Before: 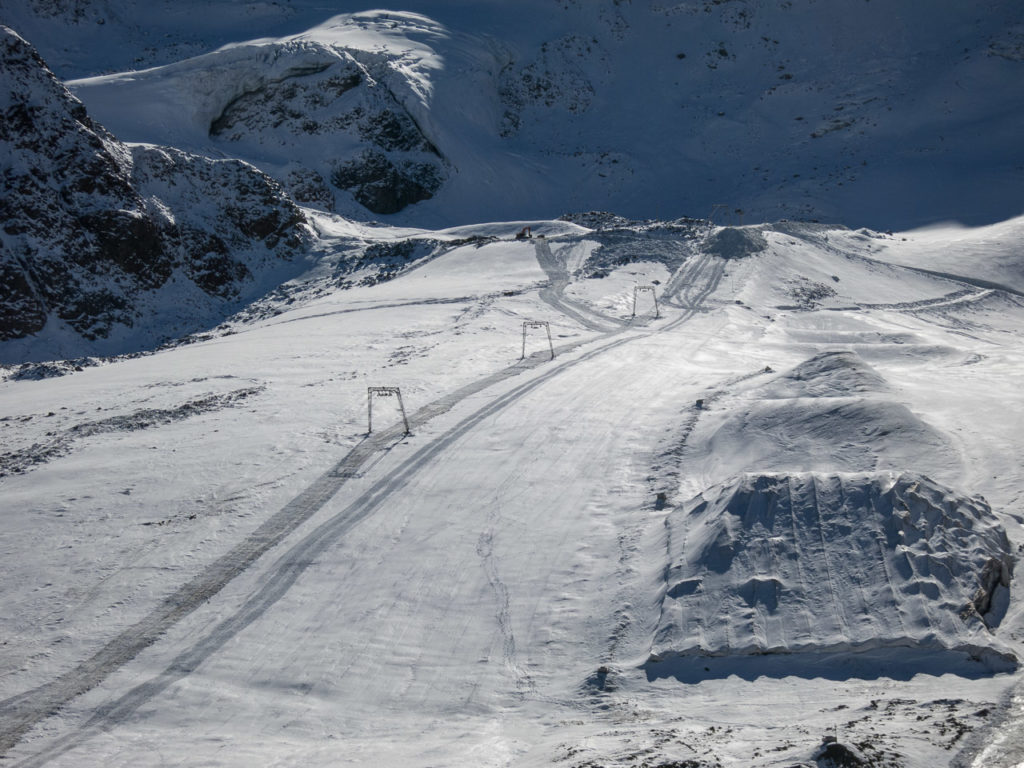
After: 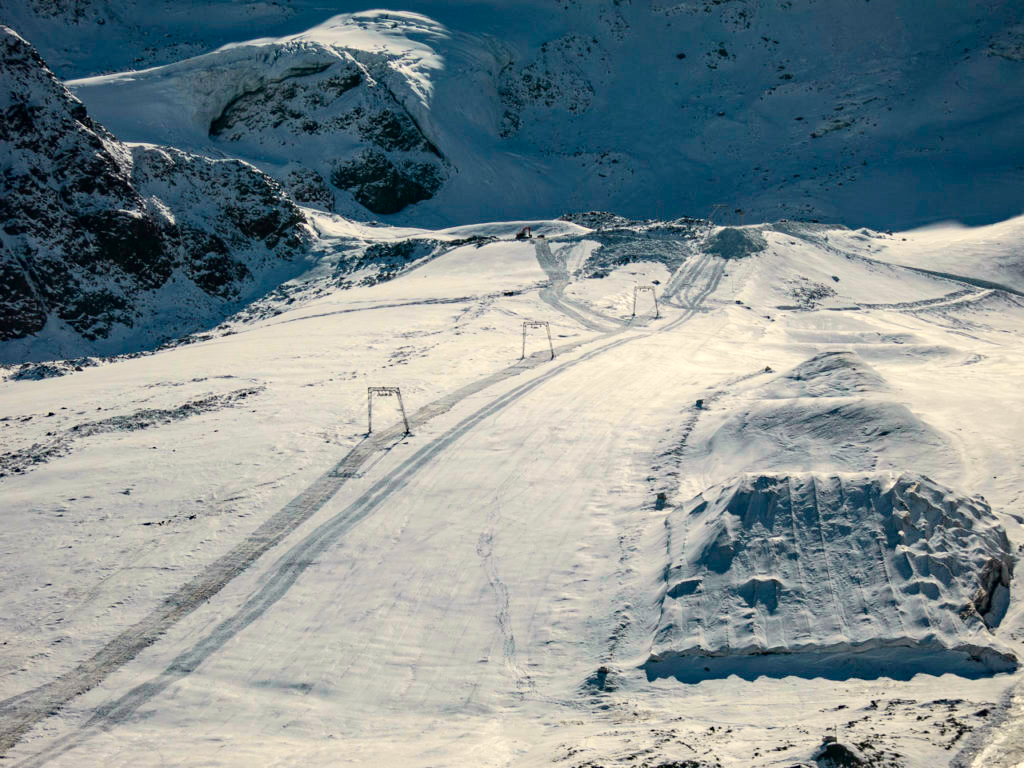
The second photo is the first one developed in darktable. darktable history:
white balance: red 1.045, blue 0.932
haze removal: compatibility mode true, adaptive false
tone curve: curves: ch0 [(0, 0) (0.051, 0.027) (0.096, 0.071) (0.219, 0.248) (0.428, 0.52) (0.596, 0.713) (0.727, 0.823) (0.859, 0.924) (1, 1)]; ch1 [(0, 0) (0.1, 0.038) (0.318, 0.221) (0.413, 0.325) (0.454, 0.41) (0.493, 0.478) (0.503, 0.501) (0.516, 0.515) (0.548, 0.575) (0.561, 0.596) (0.594, 0.647) (0.666, 0.701) (1, 1)]; ch2 [(0, 0) (0.453, 0.44) (0.479, 0.476) (0.504, 0.5) (0.52, 0.526) (0.557, 0.585) (0.583, 0.608) (0.824, 0.815) (1, 1)], color space Lab, independent channels, preserve colors none
